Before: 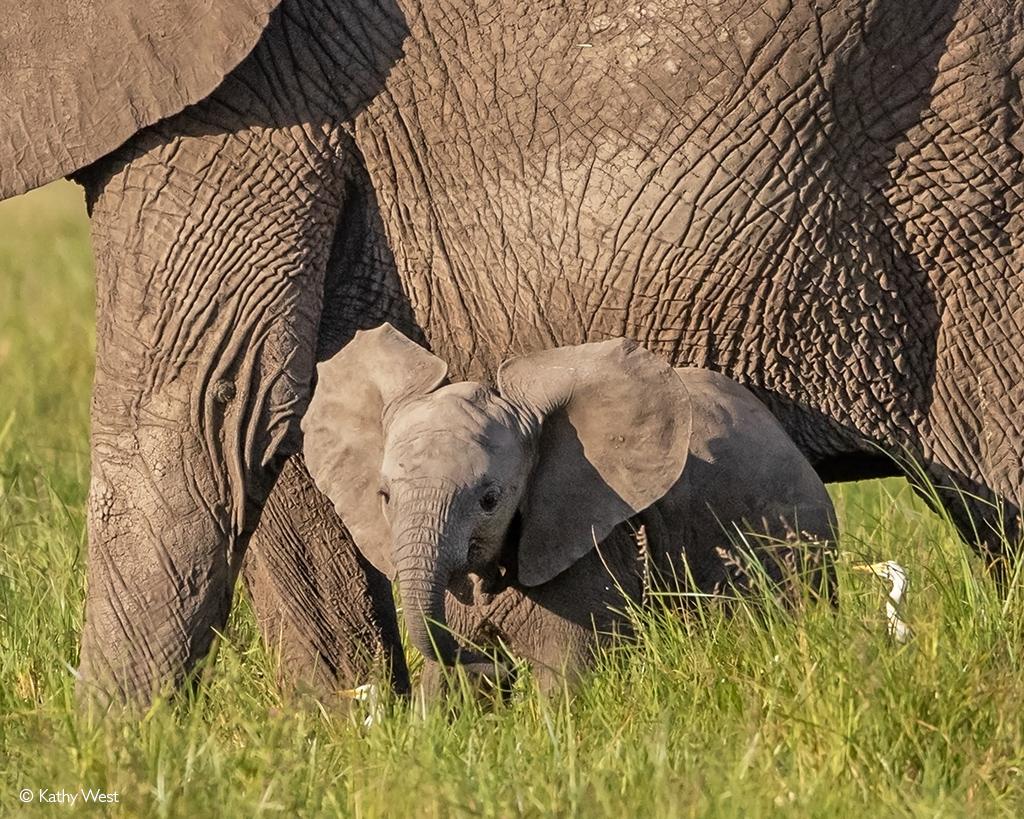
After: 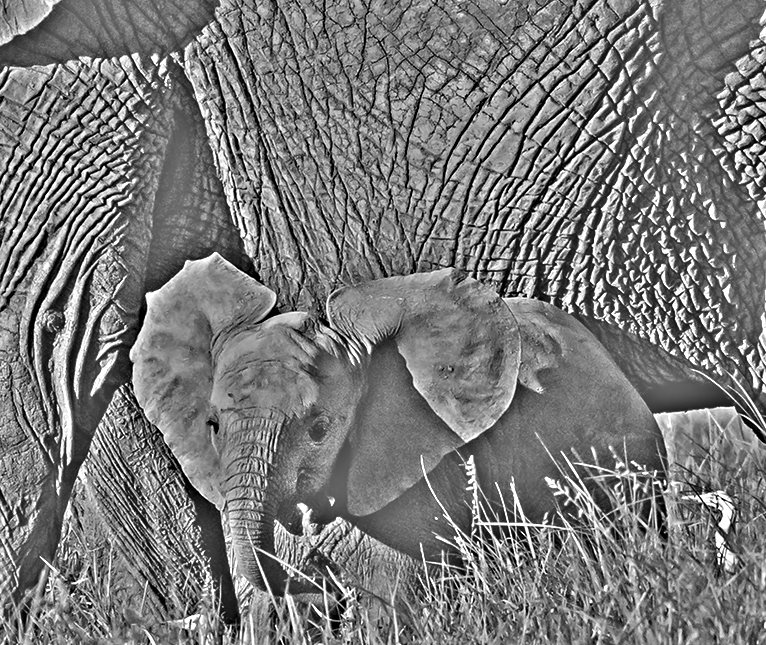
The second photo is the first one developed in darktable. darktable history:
exposure: black level correction -0.03, compensate highlight preservation false
crop: left 16.768%, top 8.653%, right 8.362%, bottom 12.485%
highpass: sharpness 49.79%, contrast boost 49.79%
